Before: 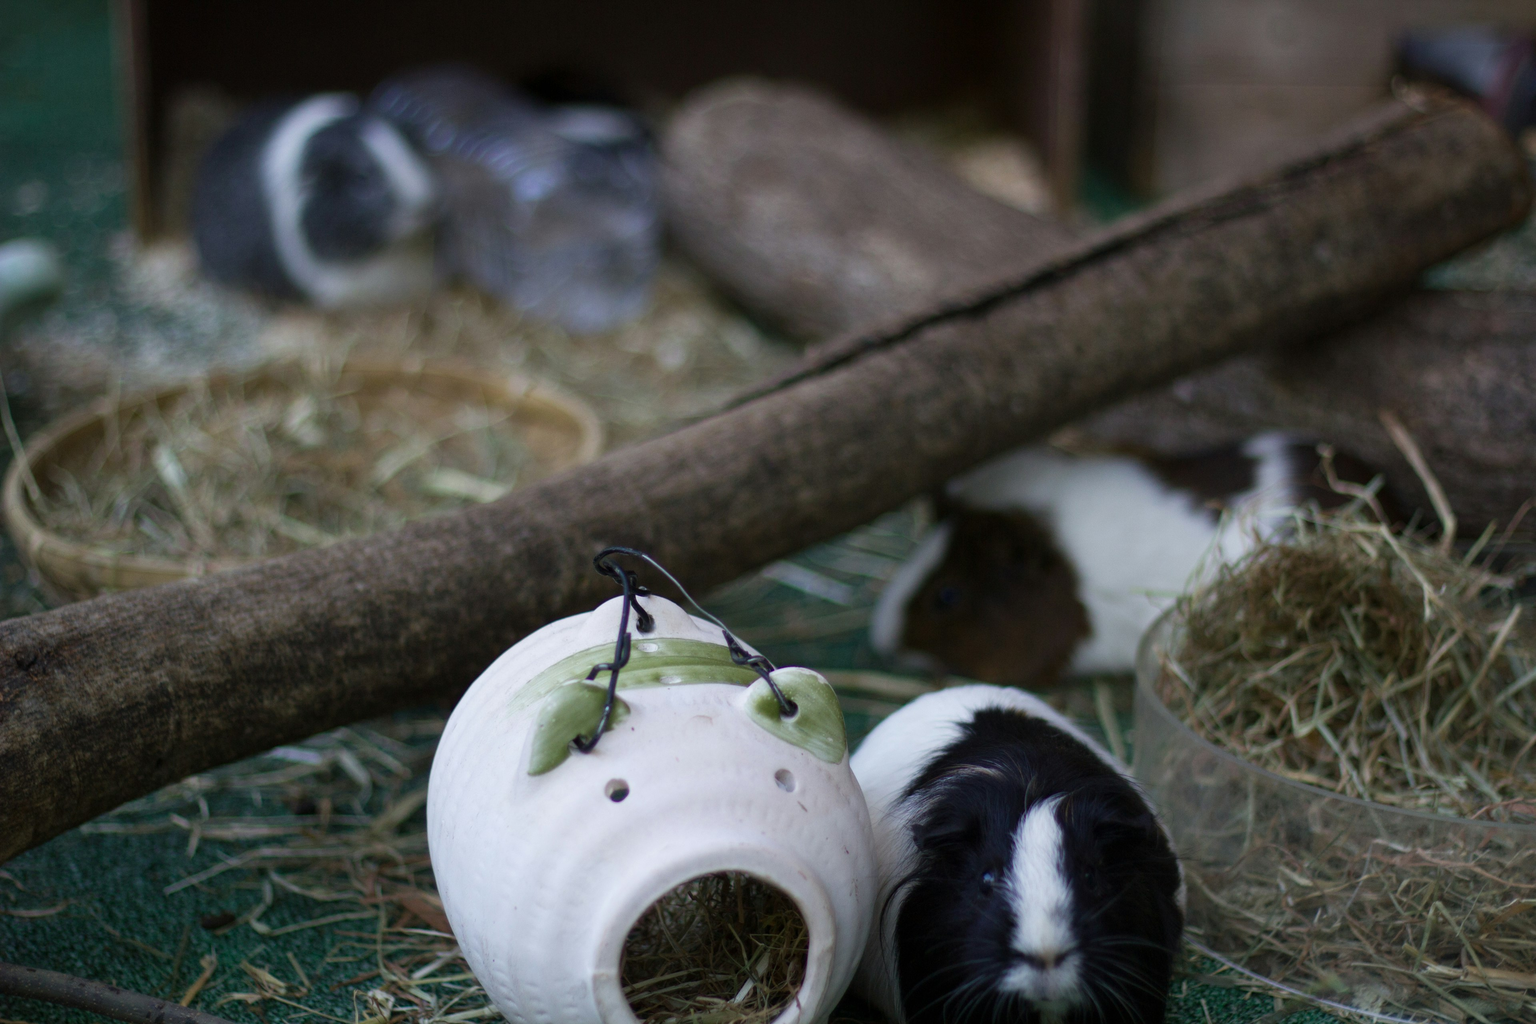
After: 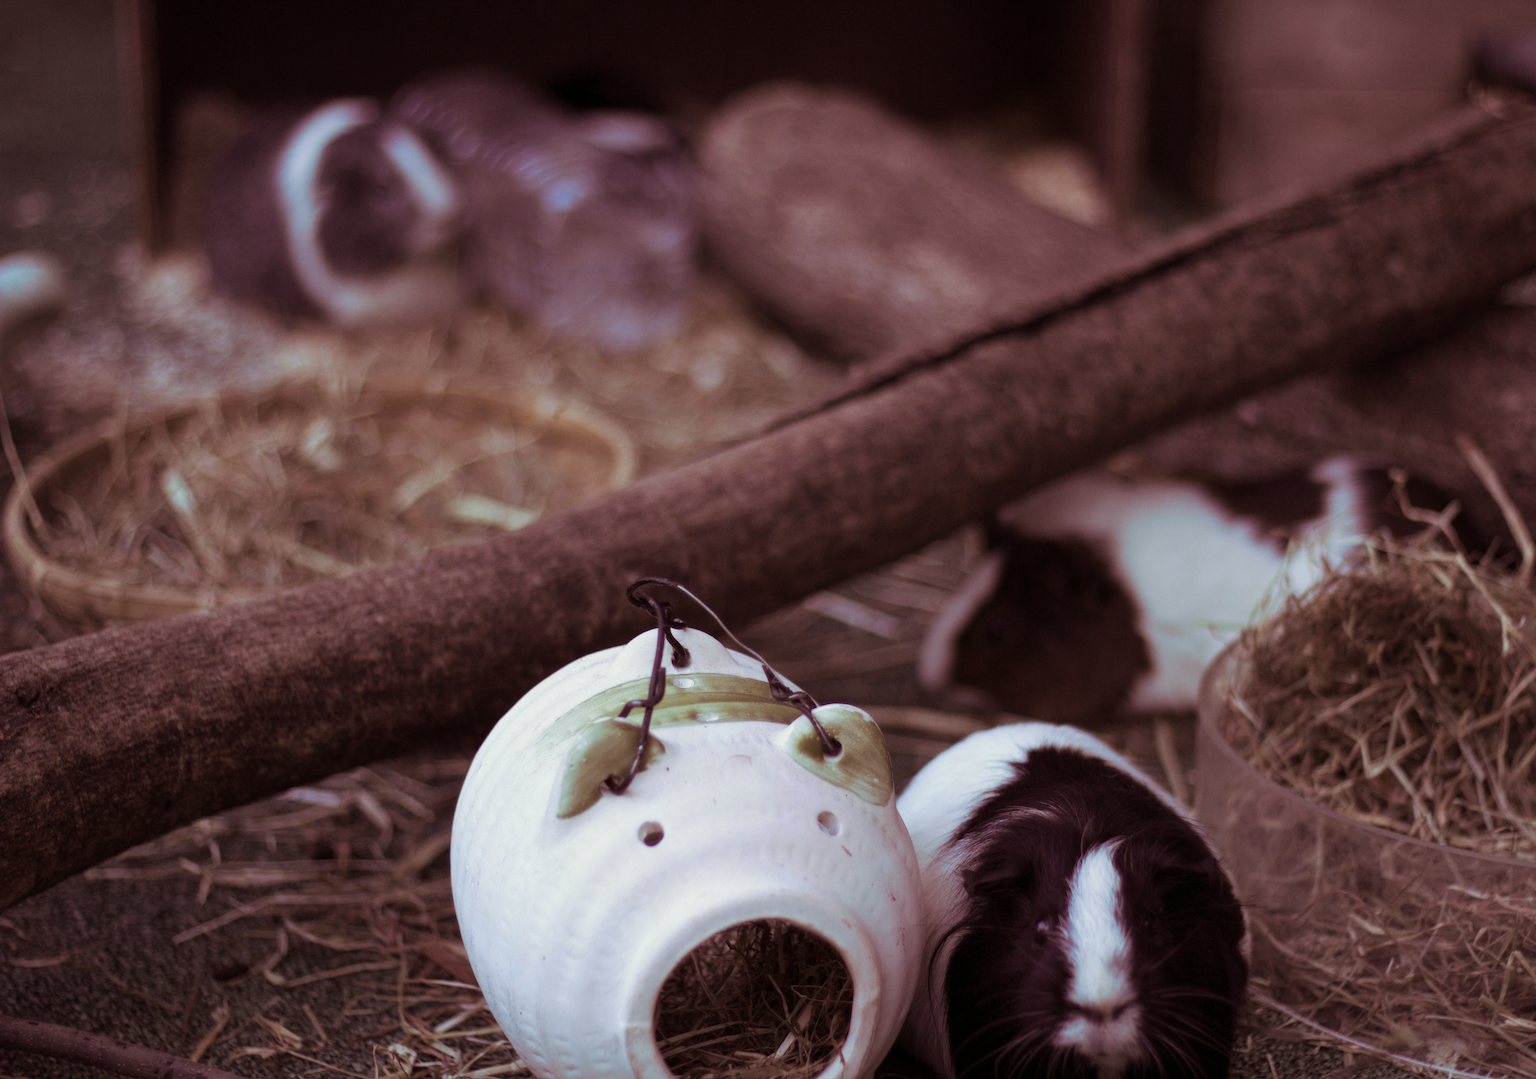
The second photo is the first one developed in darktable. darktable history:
crop and rotate: right 5.167%
split-toning: on, module defaults
